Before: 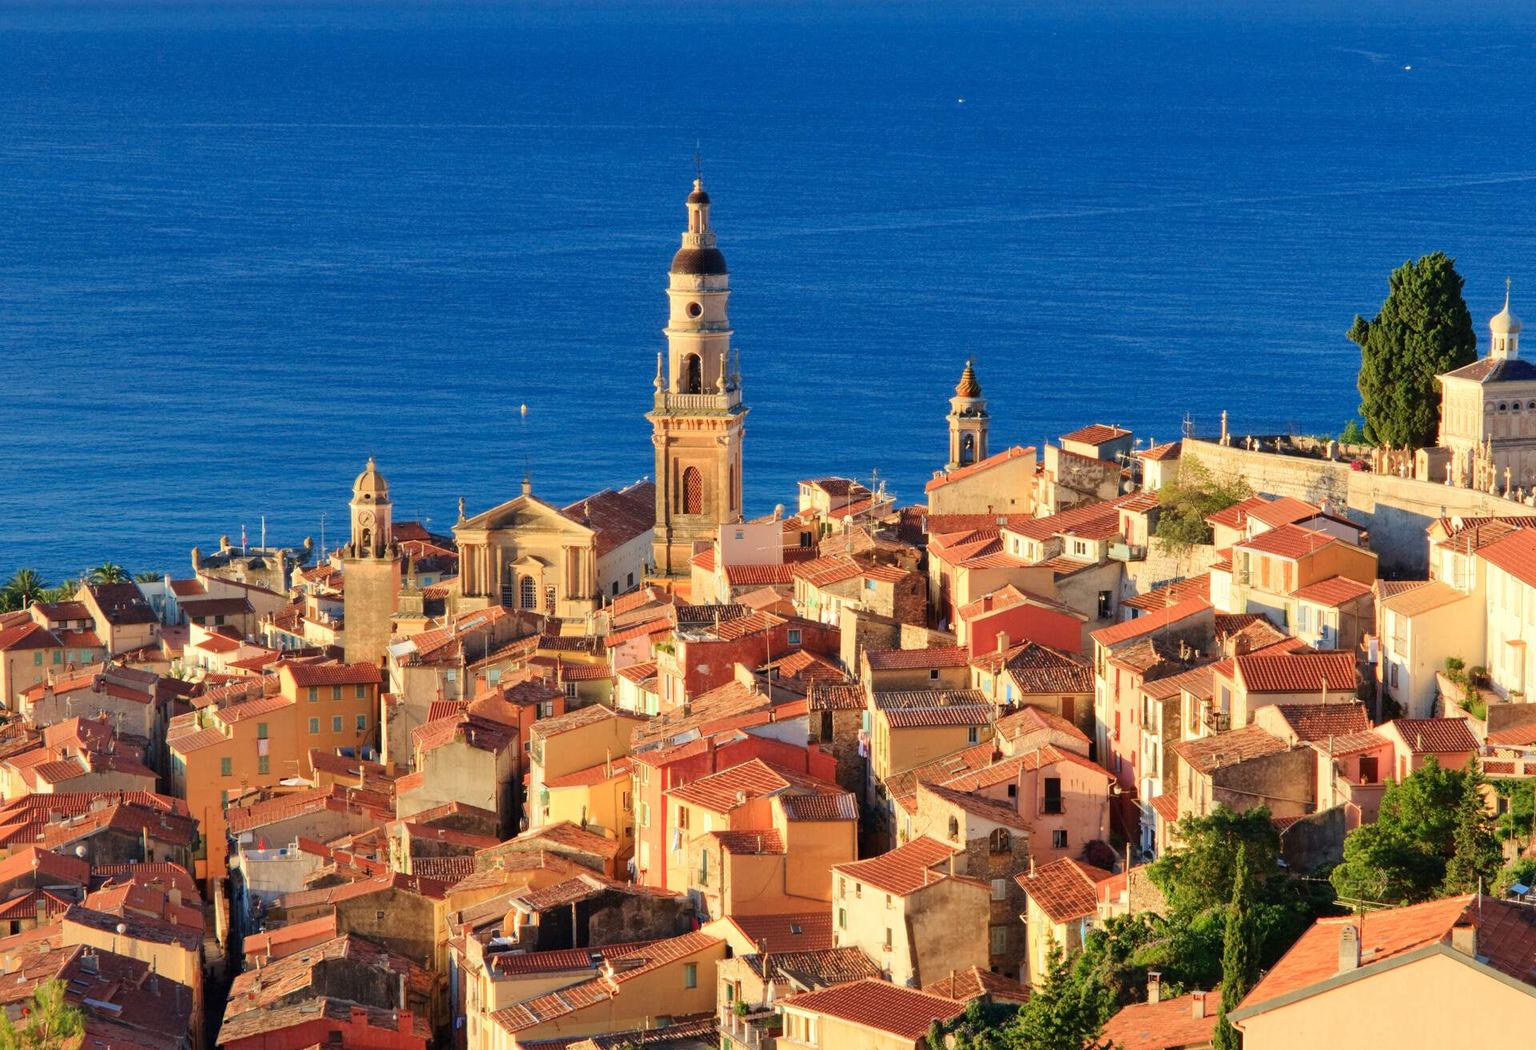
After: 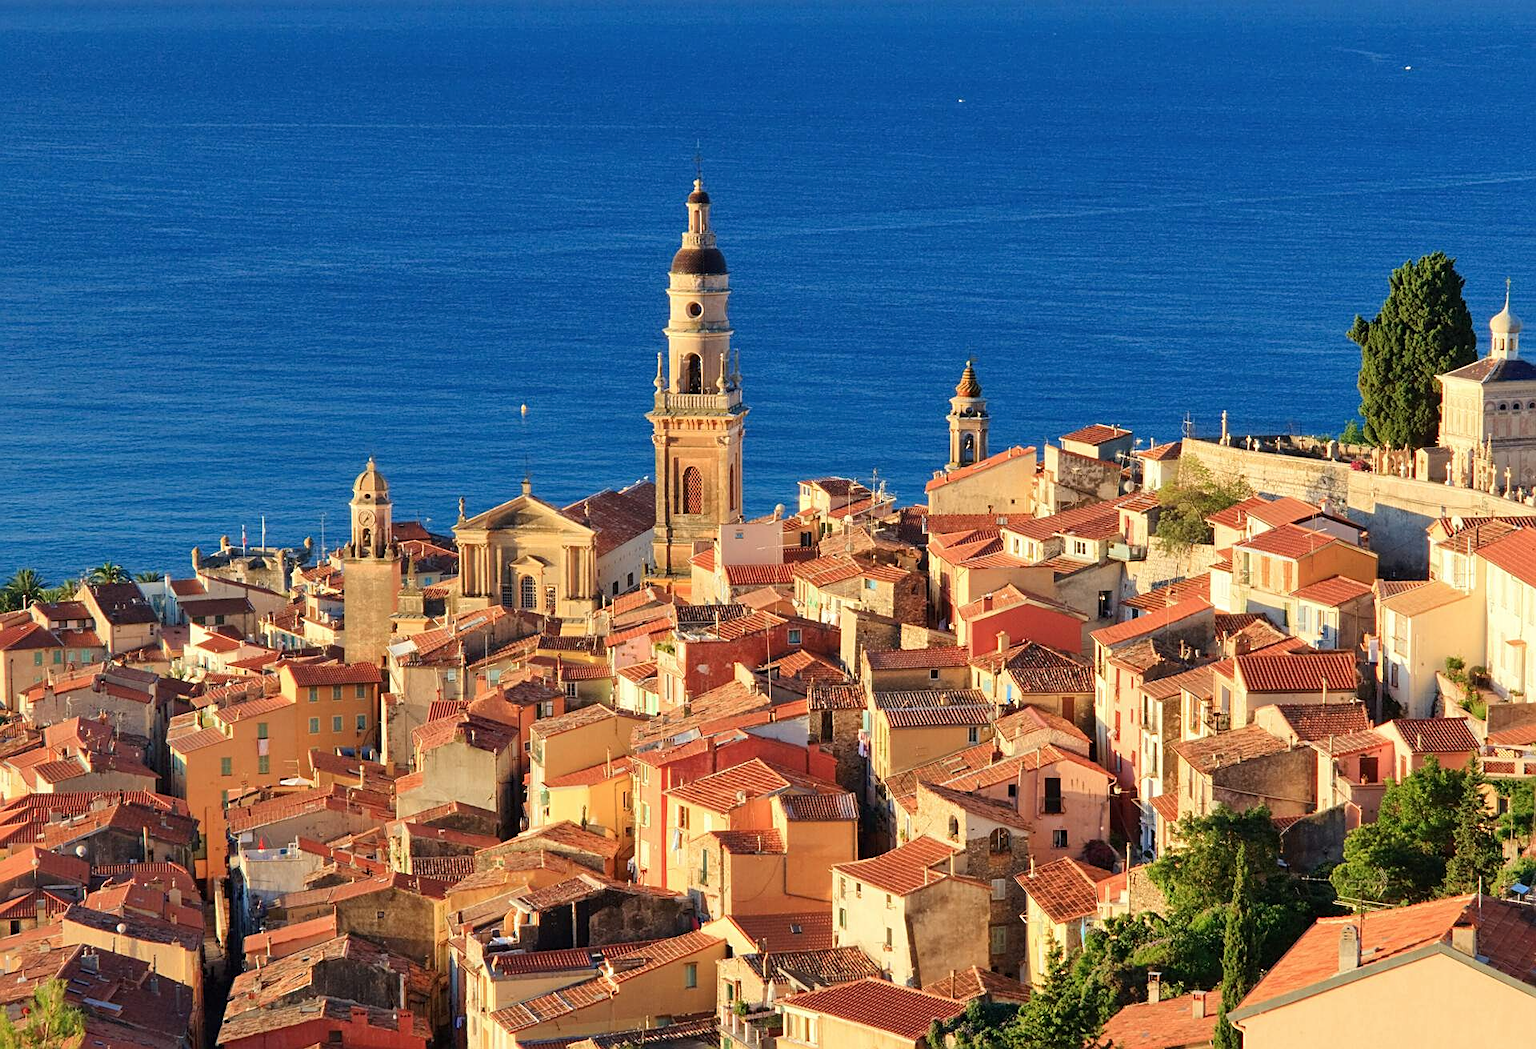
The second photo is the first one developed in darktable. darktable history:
color correction: saturation 0.98
sharpen: on, module defaults
